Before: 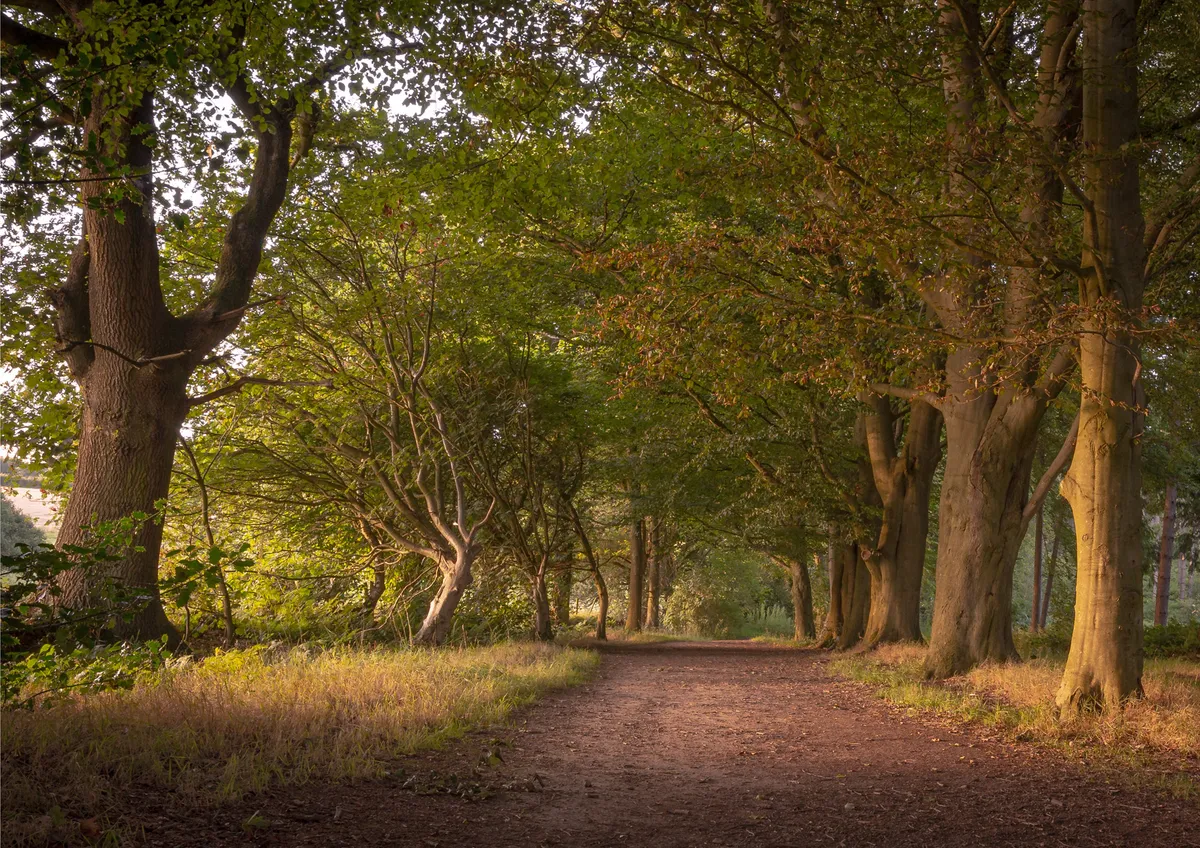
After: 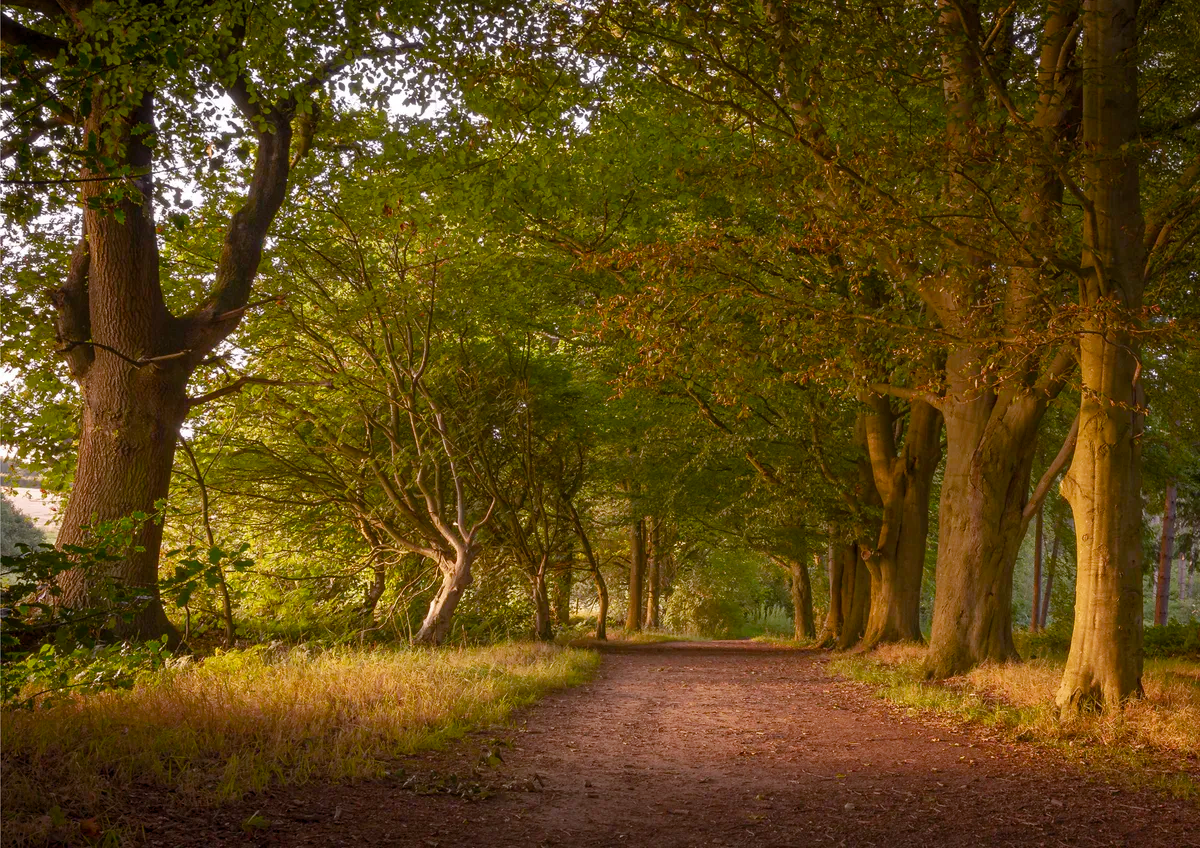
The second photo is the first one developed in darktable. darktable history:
color balance rgb: perceptual saturation grading › global saturation 20%, perceptual saturation grading › highlights -25.912%, perceptual saturation grading › shadows 49.645%
